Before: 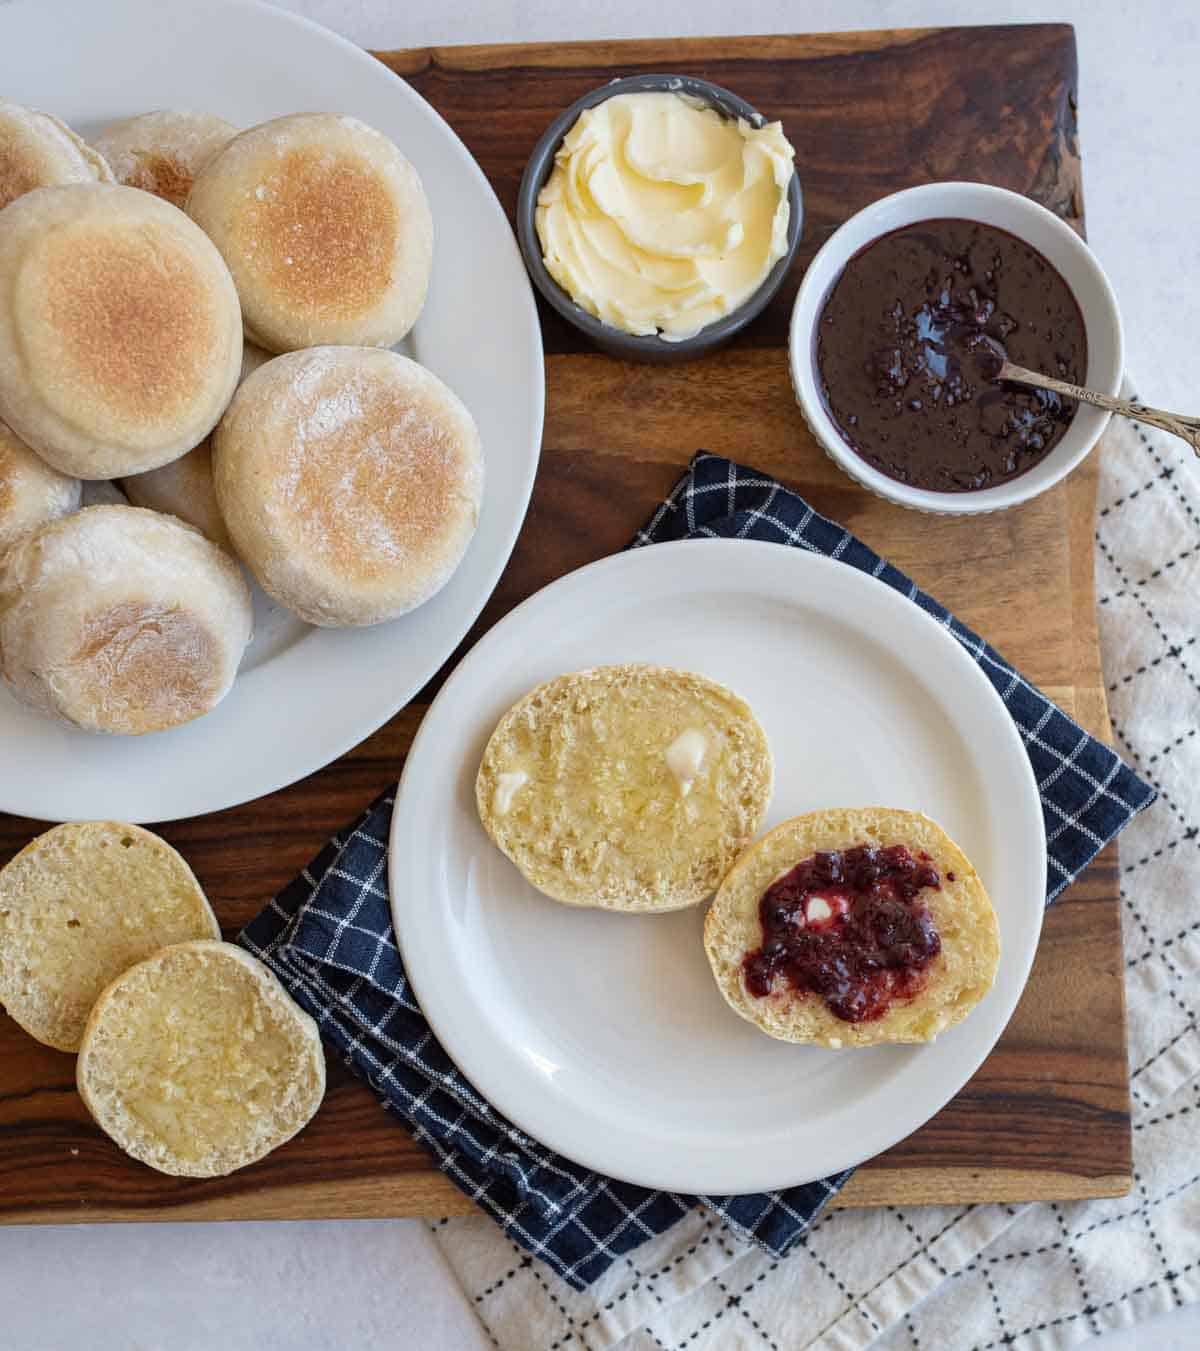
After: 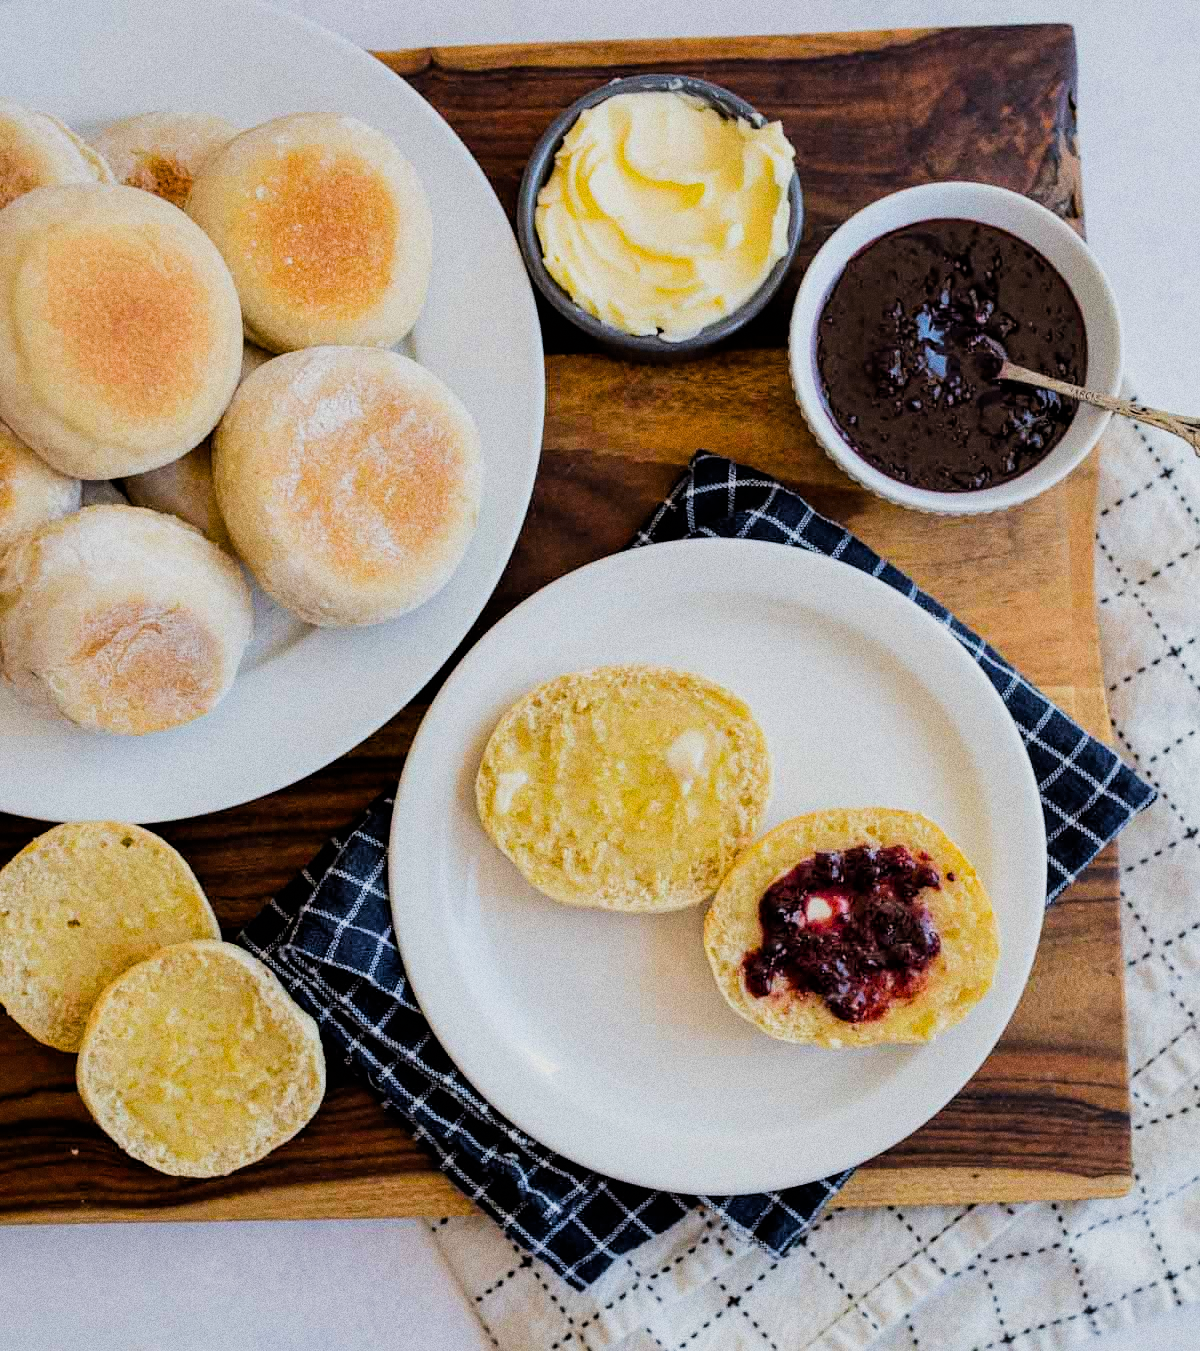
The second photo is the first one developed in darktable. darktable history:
color balance rgb: perceptual saturation grading › global saturation 25%, perceptual brilliance grading › mid-tones 10%, perceptual brilliance grading › shadows 15%, global vibrance 20%
grain: coarseness 0.09 ISO, strength 40%
exposure: exposure 0 EV, compensate highlight preservation false
filmic rgb: black relative exposure -5 EV, hardness 2.88, contrast 1.3, highlights saturation mix -30%
